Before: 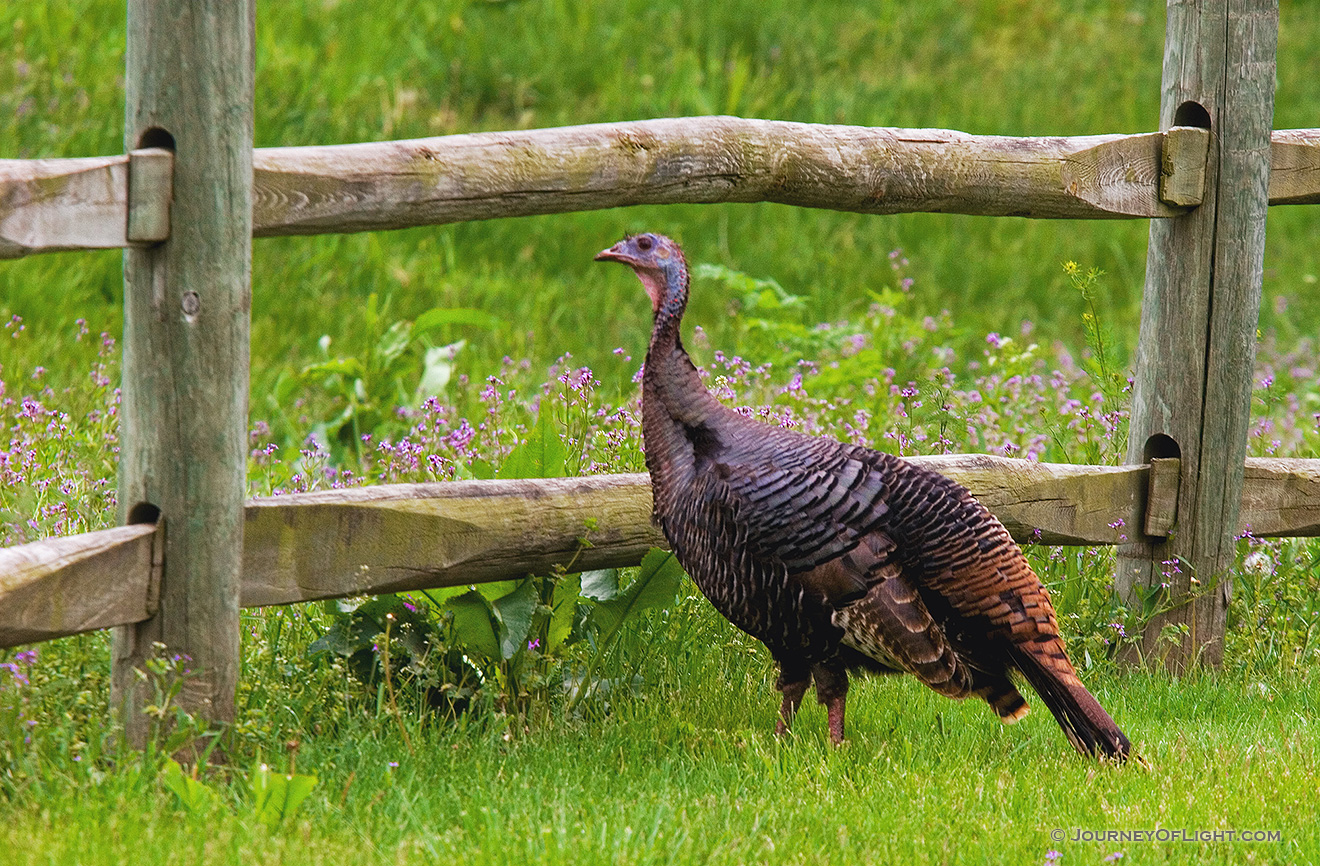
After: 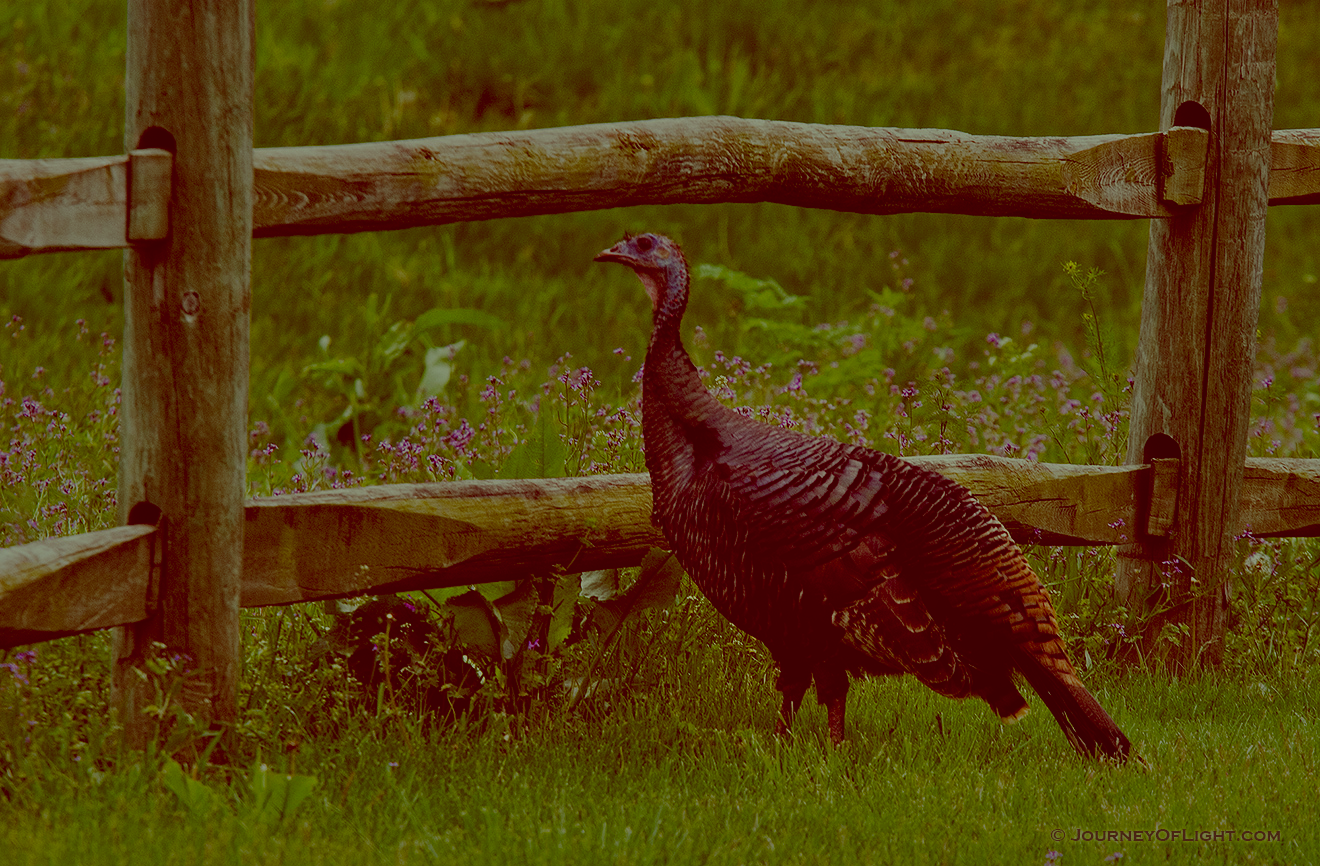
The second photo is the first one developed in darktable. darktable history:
exposure: exposure -2.446 EV, compensate highlight preservation false
color balance: lift [1, 1.015, 0.987, 0.985], gamma [1, 0.959, 1.042, 0.958], gain [0.927, 0.938, 1.072, 0.928], contrast 1.5%
shadows and highlights: soften with gaussian
